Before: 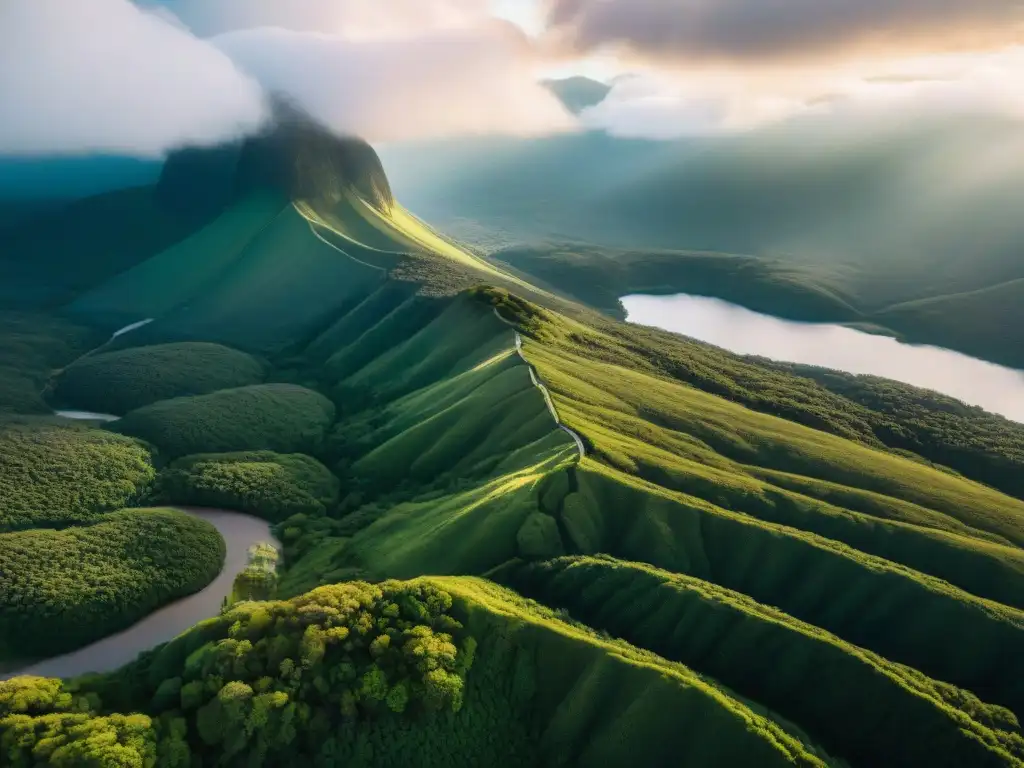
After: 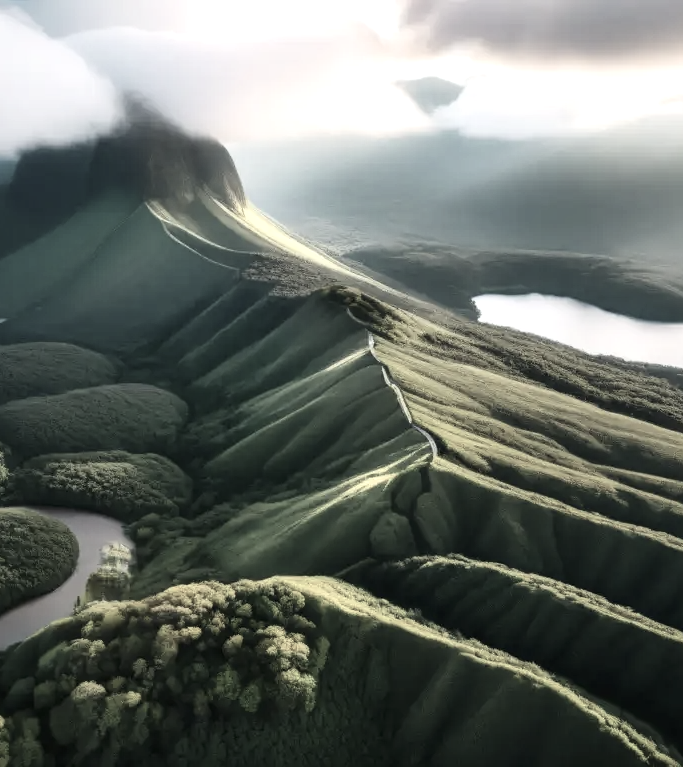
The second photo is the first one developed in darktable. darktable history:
contrast brightness saturation: contrast 0.155, brightness -0.009, saturation 0.099
crop and rotate: left 14.359%, right 18.934%
color zones: curves: ch1 [(0, 0.153) (0.143, 0.15) (0.286, 0.151) (0.429, 0.152) (0.571, 0.152) (0.714, 0.151) (0.857, 0.151) (1, 0.153)]
exposure: exposure 0.496 EV, compensate highlight preservation false
